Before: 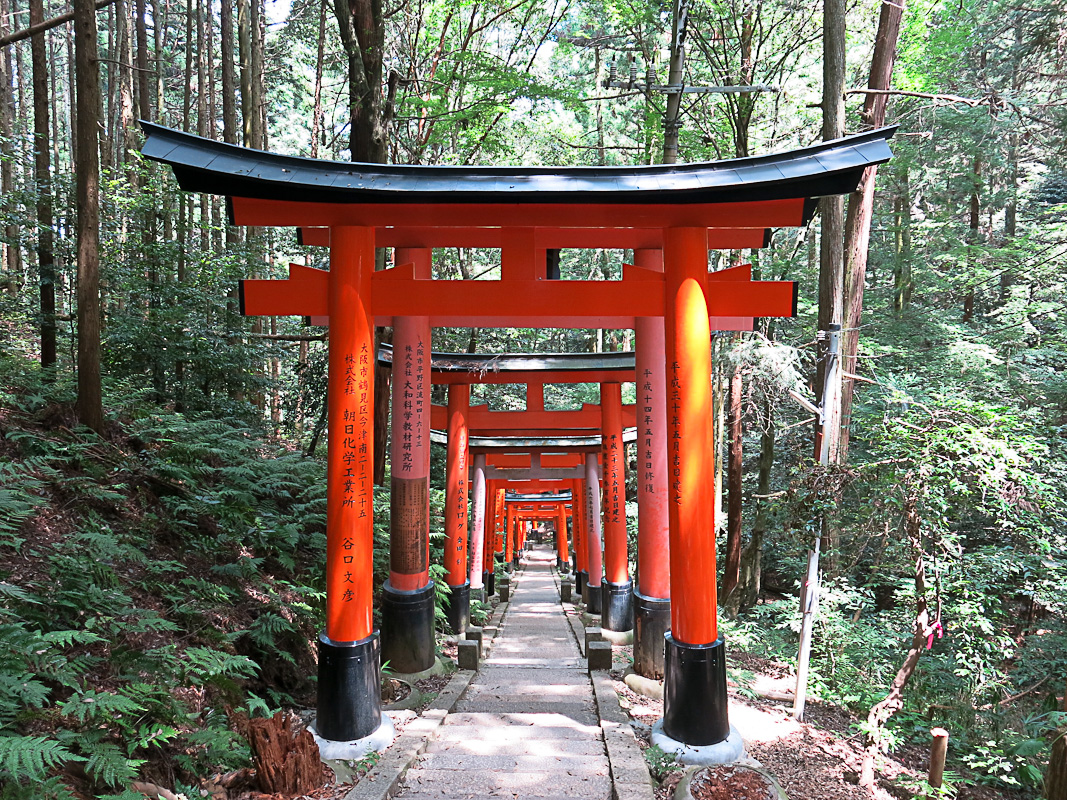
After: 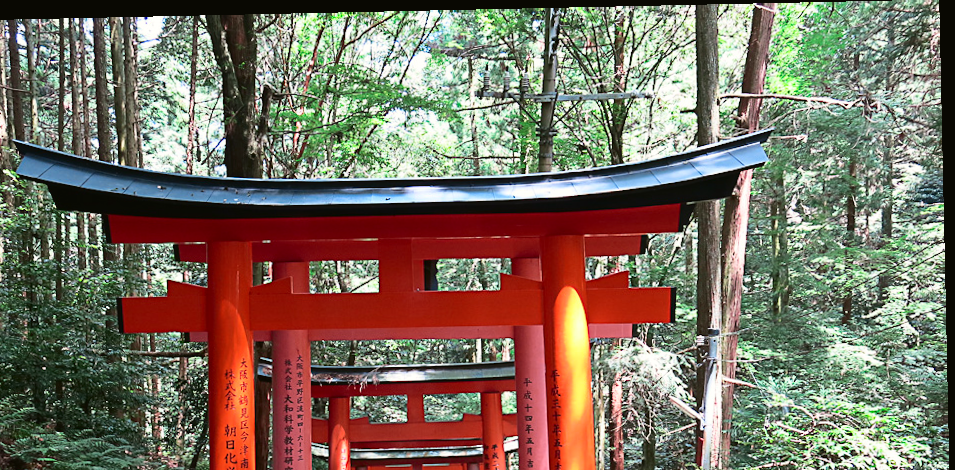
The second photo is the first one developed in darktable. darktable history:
tone curve: curves: ch0 [(0, 0.021) (0.059, 0.053) (0.212, 0.18) (0.337, 0.304) (0.495, 0.505) (0.725, 0.731) (0.89, 0.919) (1, 1)]; ch1 [(0, 0) (0.094, 0.081) (0.311, 0.282) (0.421, 0.417) (0.479, 0.475) (0.54, 0.55) (0.615, 0.65) (0.683, 0.688) (1, 1)]; ch2 [(0, 0) (0.257, 0.217) (0.44, 0.431) (0.498, 0.507) (0.603, 0.598) (1, 1)], color space Lab, independent channels, preserve colors none
rotate and perspective: rotation -1.24°, automatic cropping off
crop and rotate: left 11.812%, bottom 42.776%
